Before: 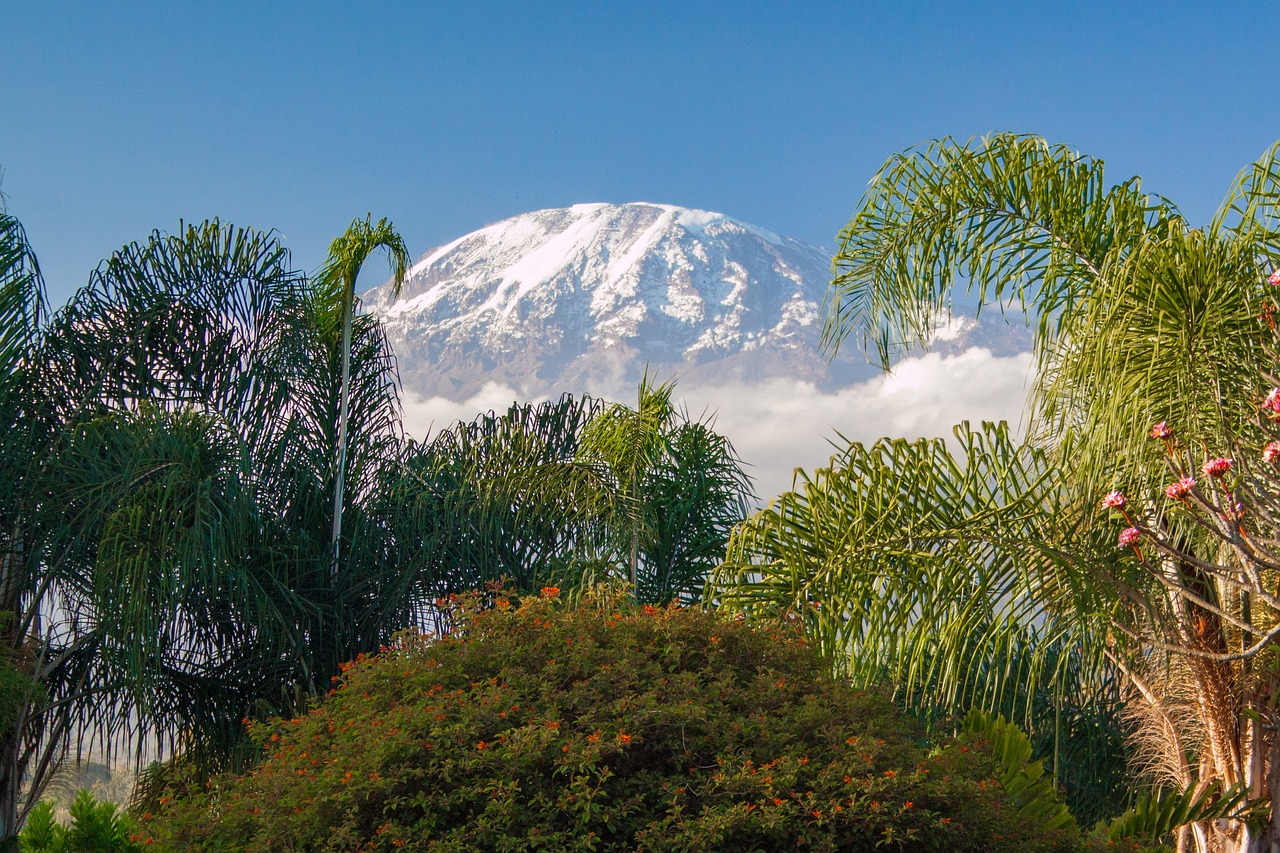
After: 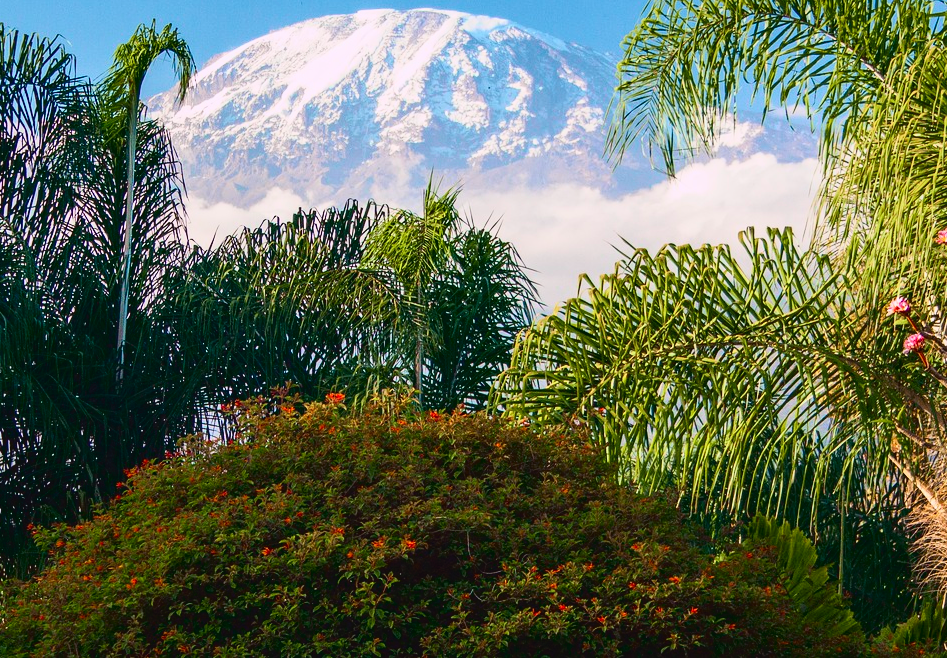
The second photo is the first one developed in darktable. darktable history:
crop: left 16.871%, top 22.857%, right 9.116%
tone curve: curves: ch0 [(0, 0.031) (0.139, 0.084) (0.311, 0.278) (0.495, 0.544) (0.718, 0.816) (0.841, 0.909) (1, 0.967)]; ch1 [(0, 0) (0.272, 0.249) (0.388, 0.385) (0.479, 0.456) (0.495, 0.497) (0.538, 0.55) (0.578, 0.595) (0.707, 0.778) (1, 1)]; ch2 [(0, 0) (0.125, 0.089) (0.353, 0.329) (0.443, 0.408) (0.502, 0.495) (0.56, 0.553) (0.608, 0.631) (1, 1)], color space Lab, independent channels, preserve colors none
